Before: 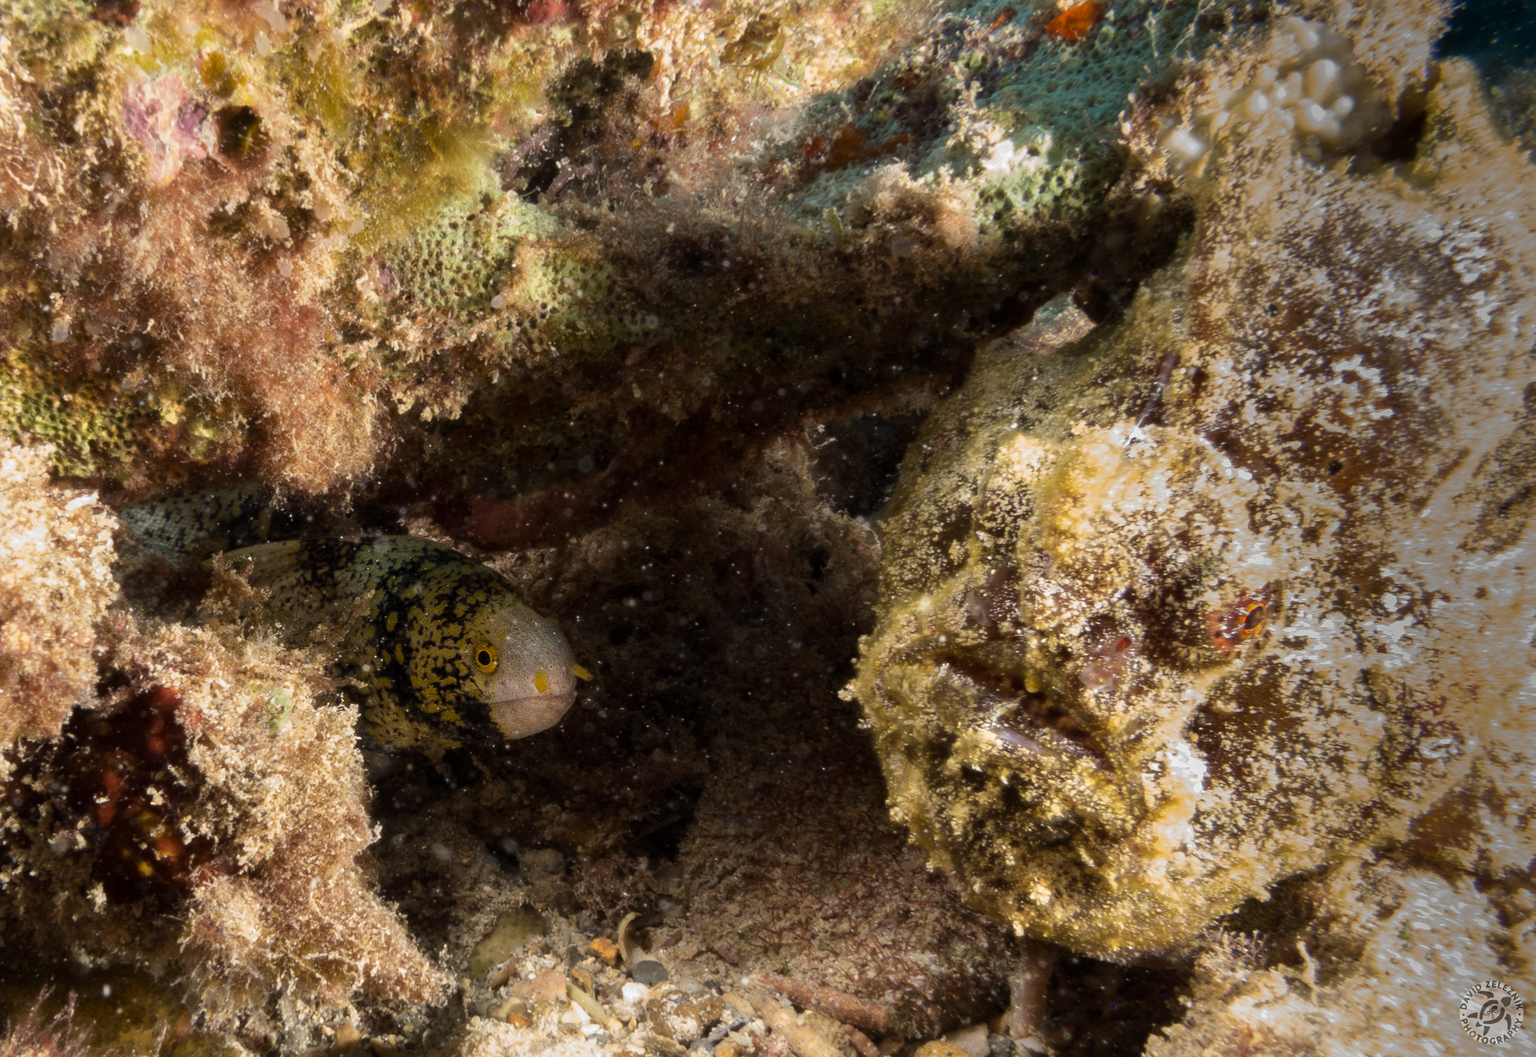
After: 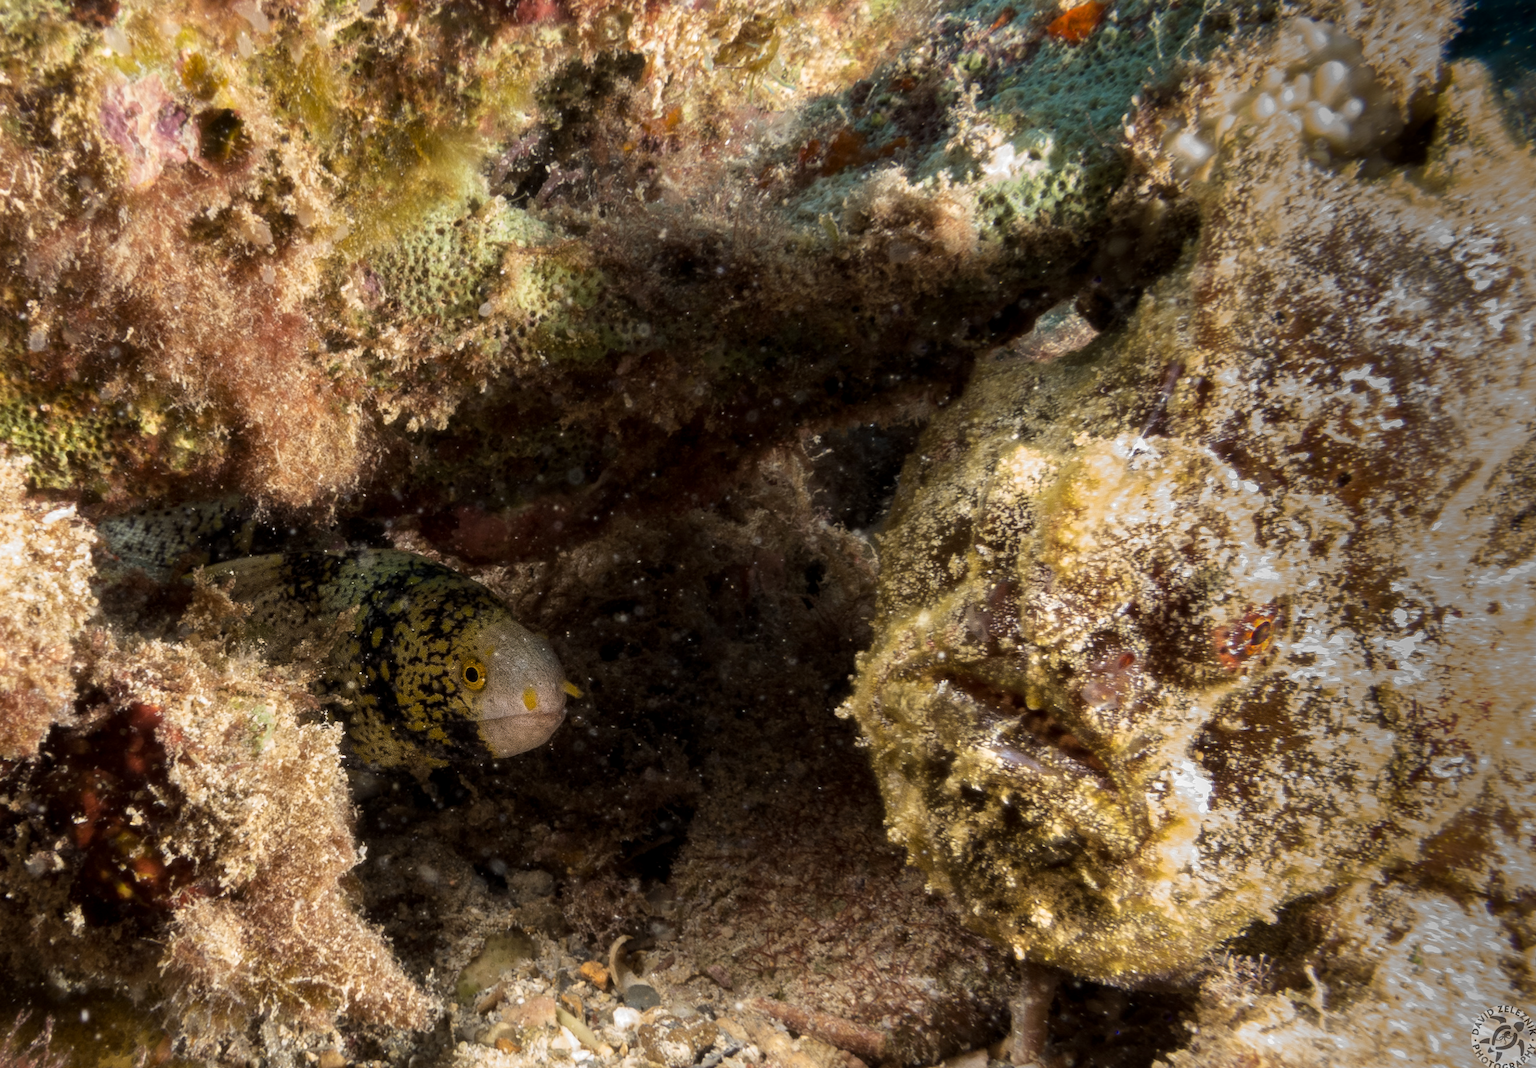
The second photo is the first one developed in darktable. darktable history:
crop and rotate: left 1.612%, right 0.772%, bottom 1.368%
local contrast: highlights 104%, shadows 100%, detail 119%, midtone range 0.2
